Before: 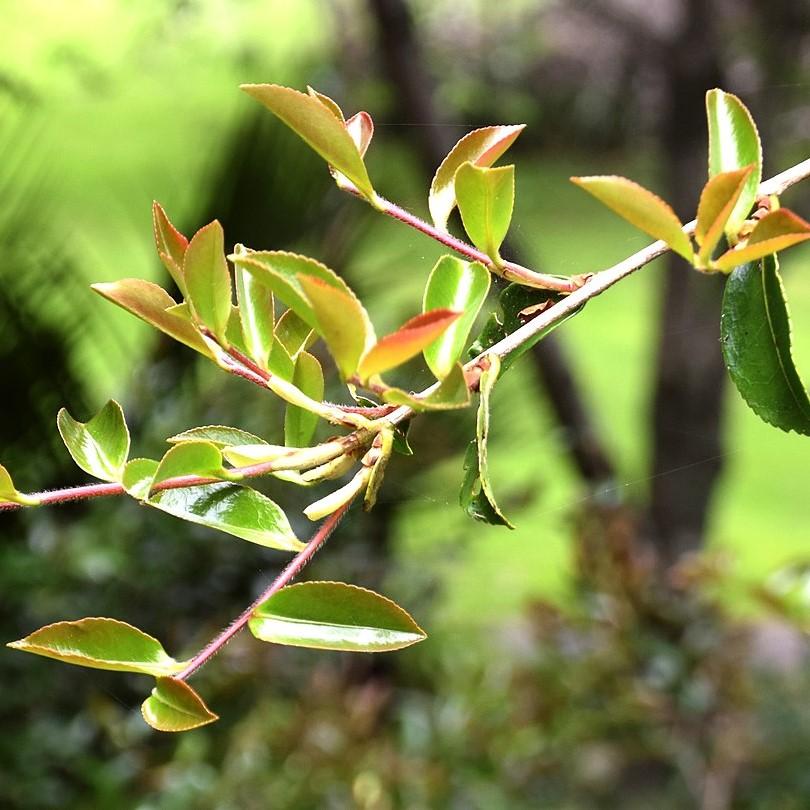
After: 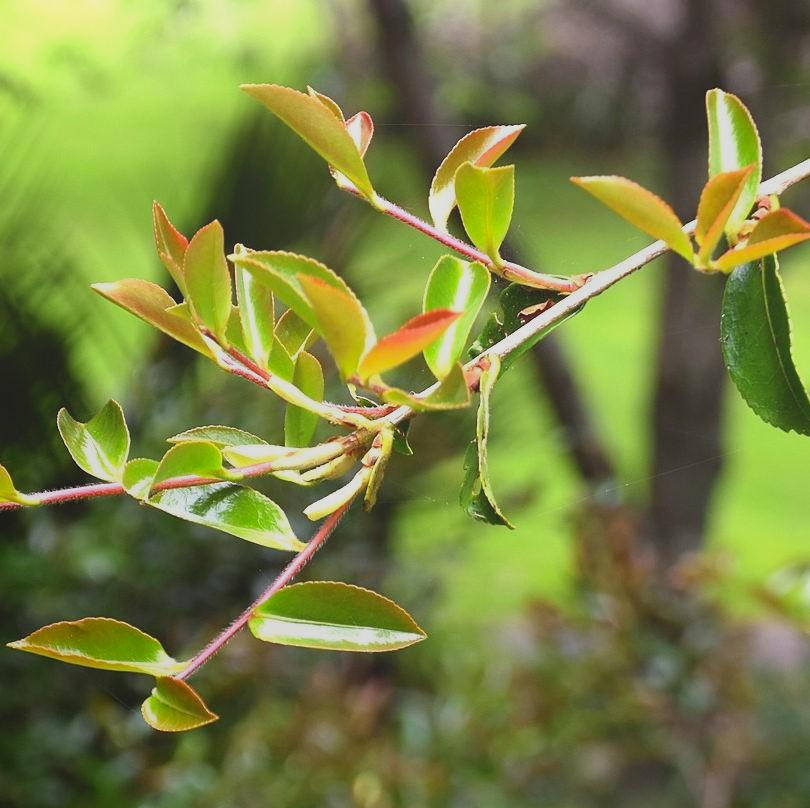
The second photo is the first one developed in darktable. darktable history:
exposure: compensate highlight preservation false
local contrast: detail 70%
crop: top 0.05%, bottom 0.098%
